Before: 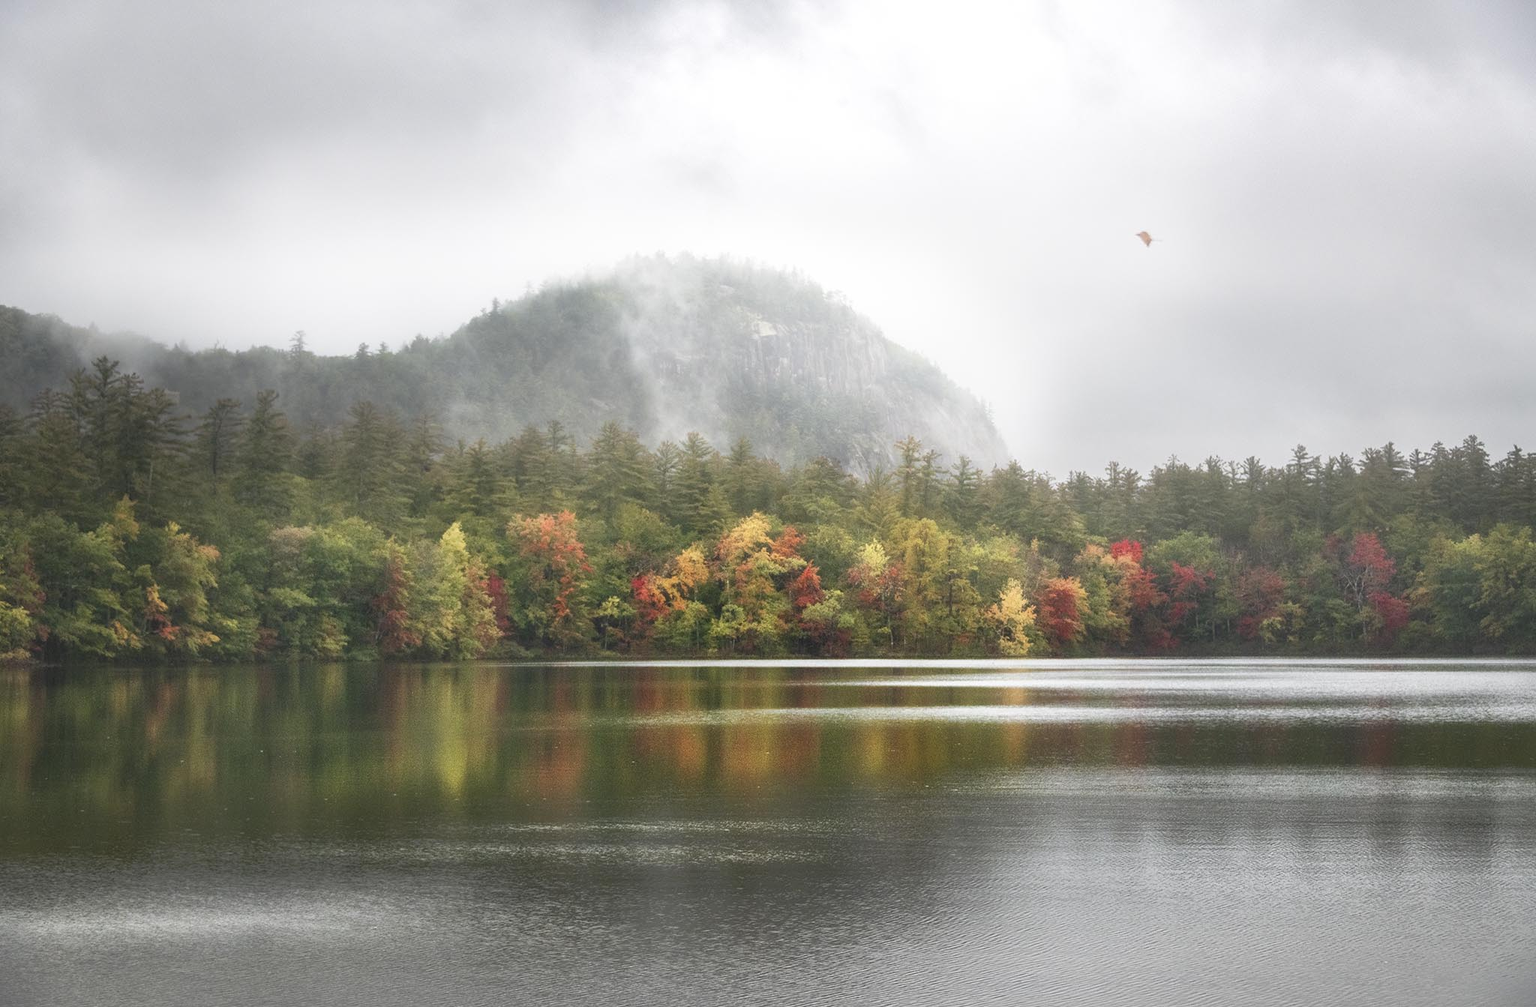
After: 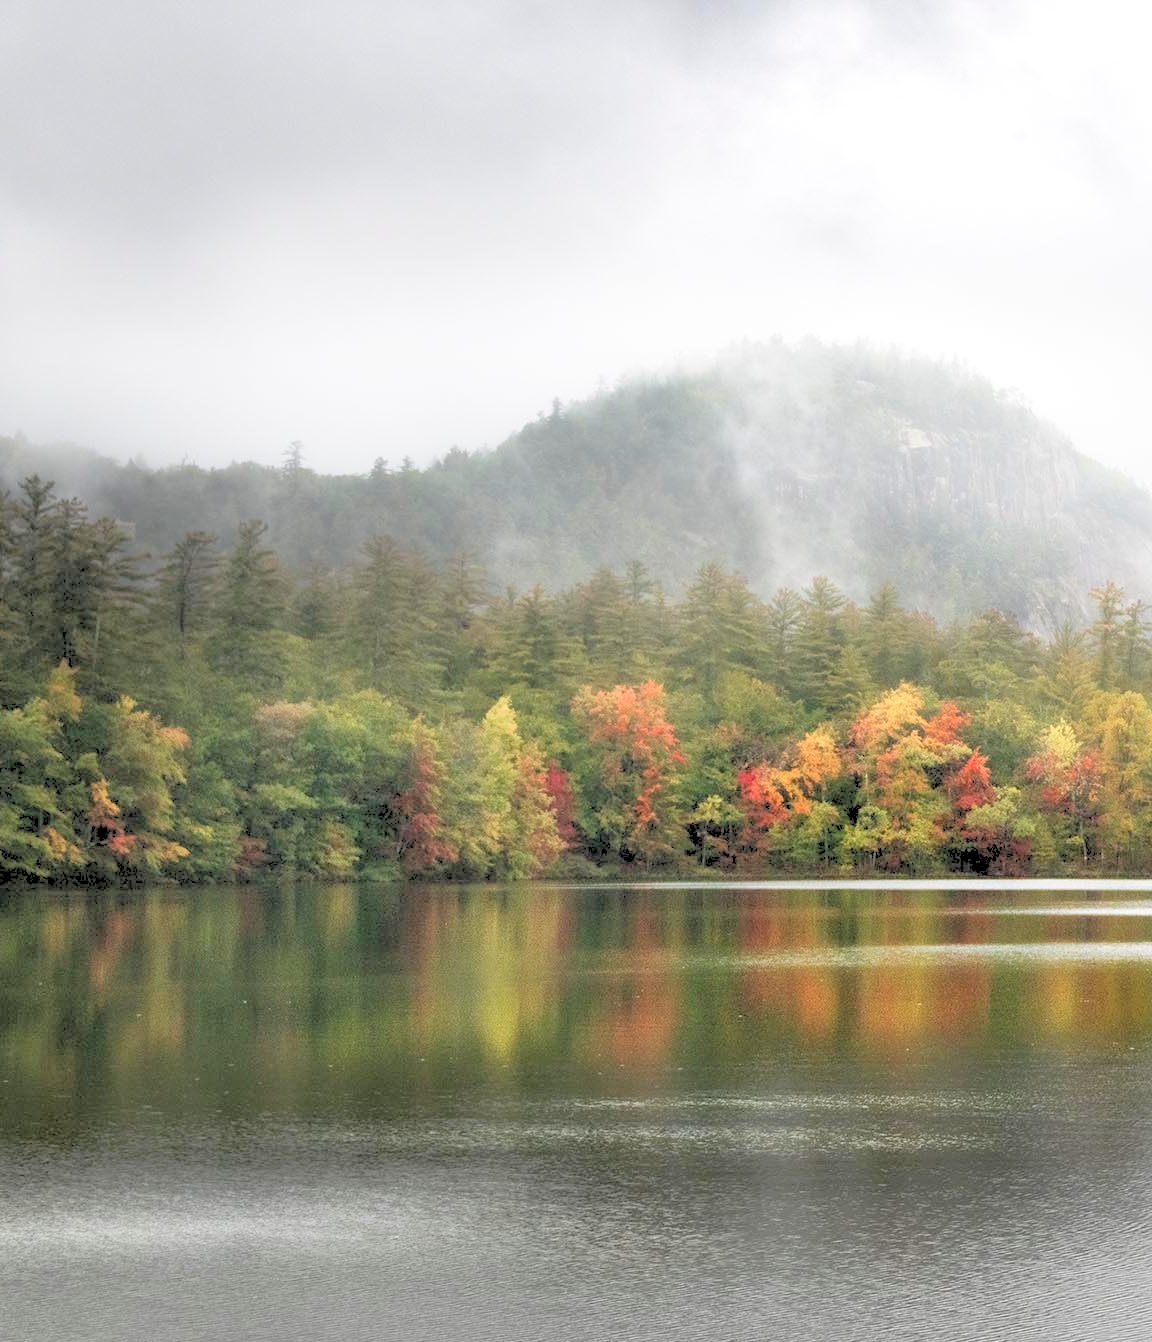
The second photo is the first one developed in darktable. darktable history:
rgb levels: levels [[0.027, 0.429, 0.996], [0, 0.5, 1], [0, 0.5, 1]]
crop: left 5.114%, right 38.589%
